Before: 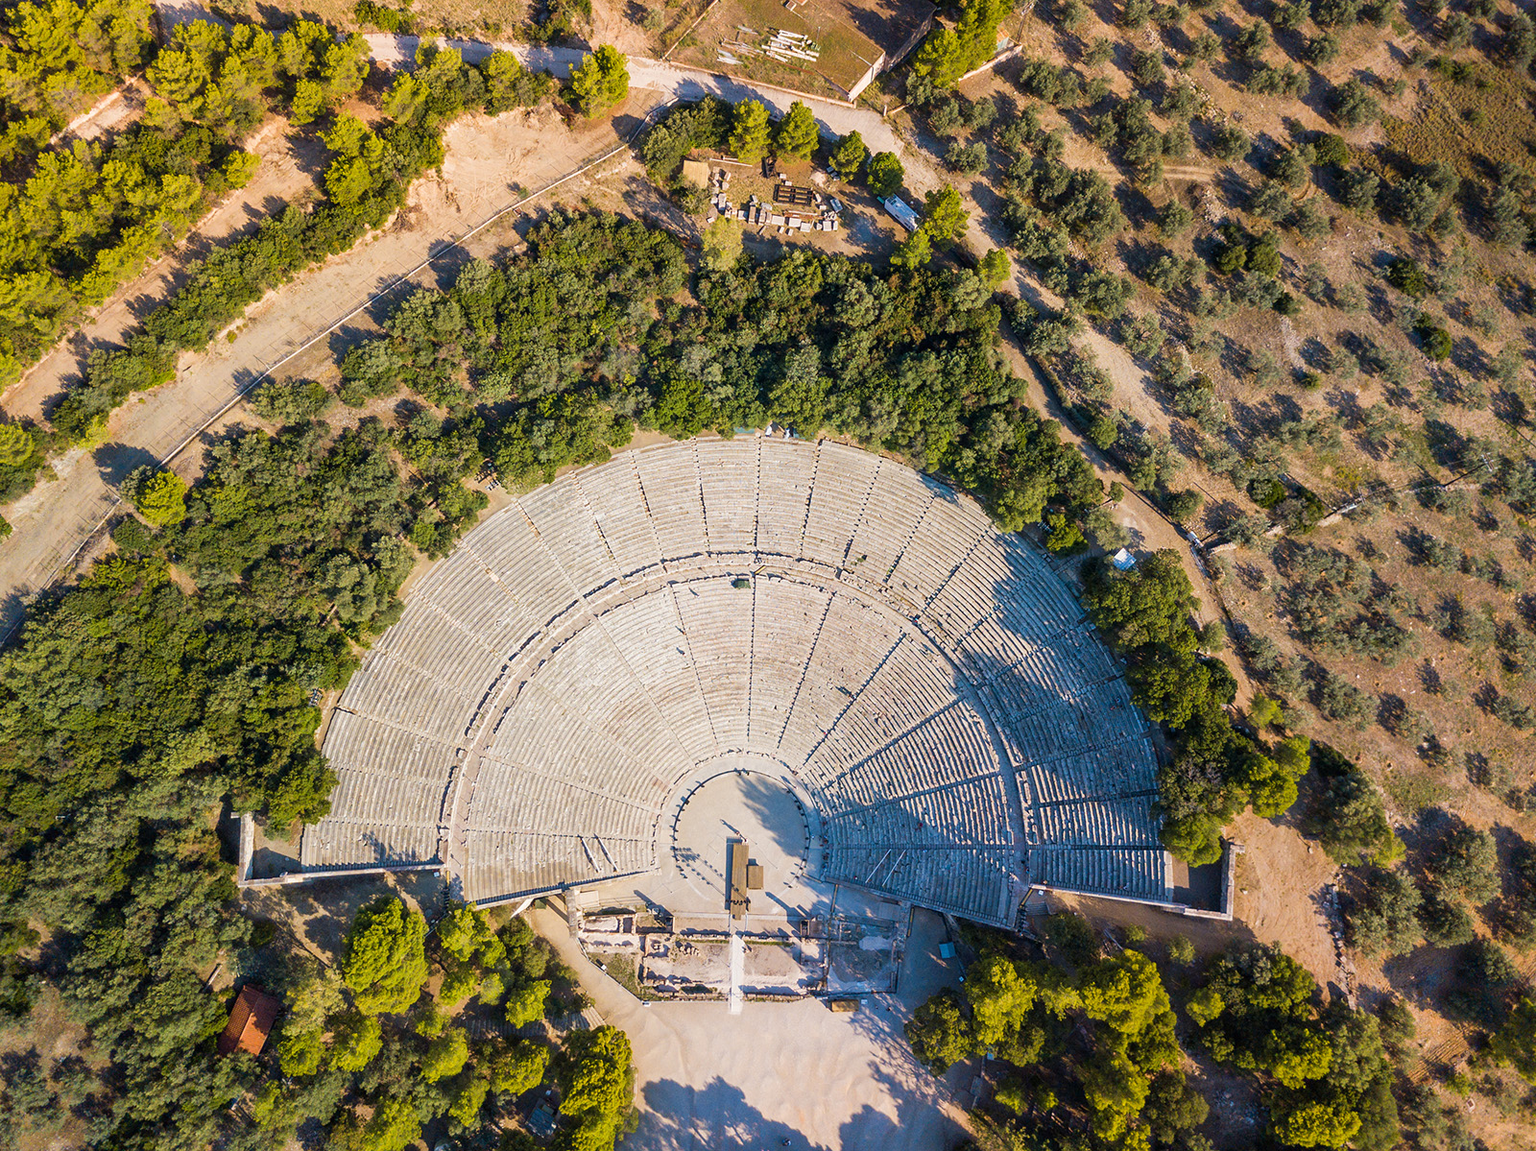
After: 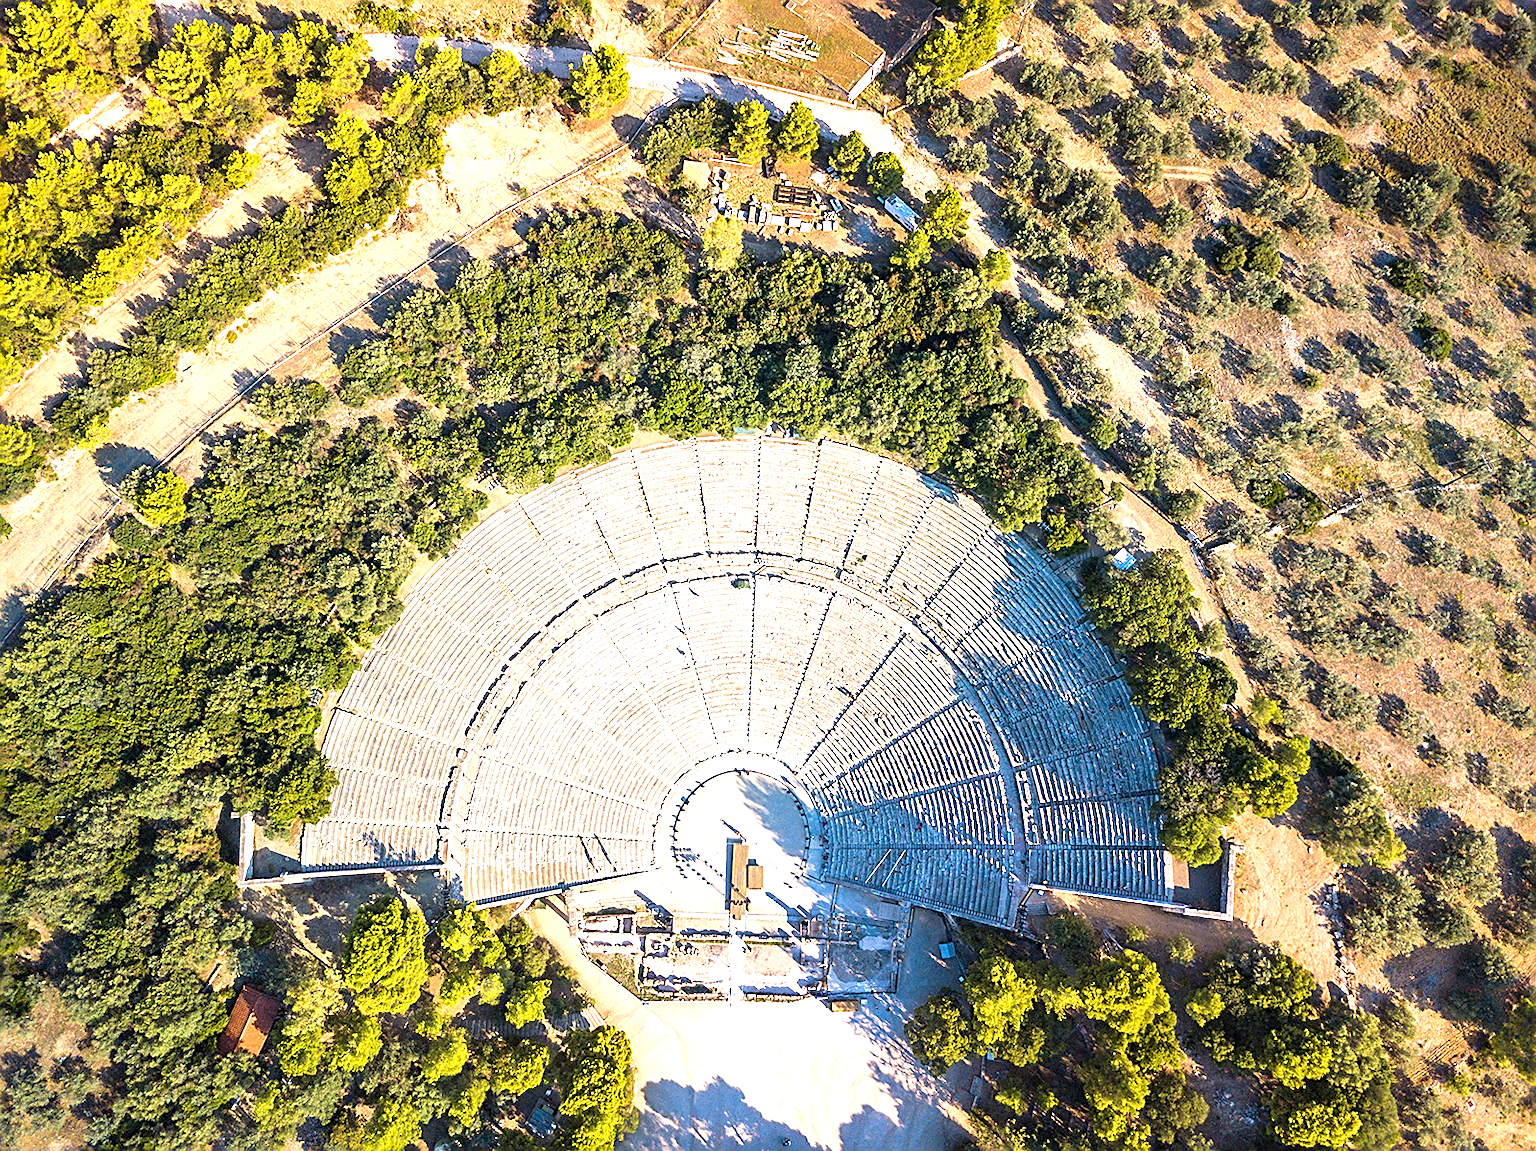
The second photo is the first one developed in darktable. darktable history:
sharpen: amount 0.749
exposure: black level correction 0, exposure 1.101 EV, compensate highlight preservation false
